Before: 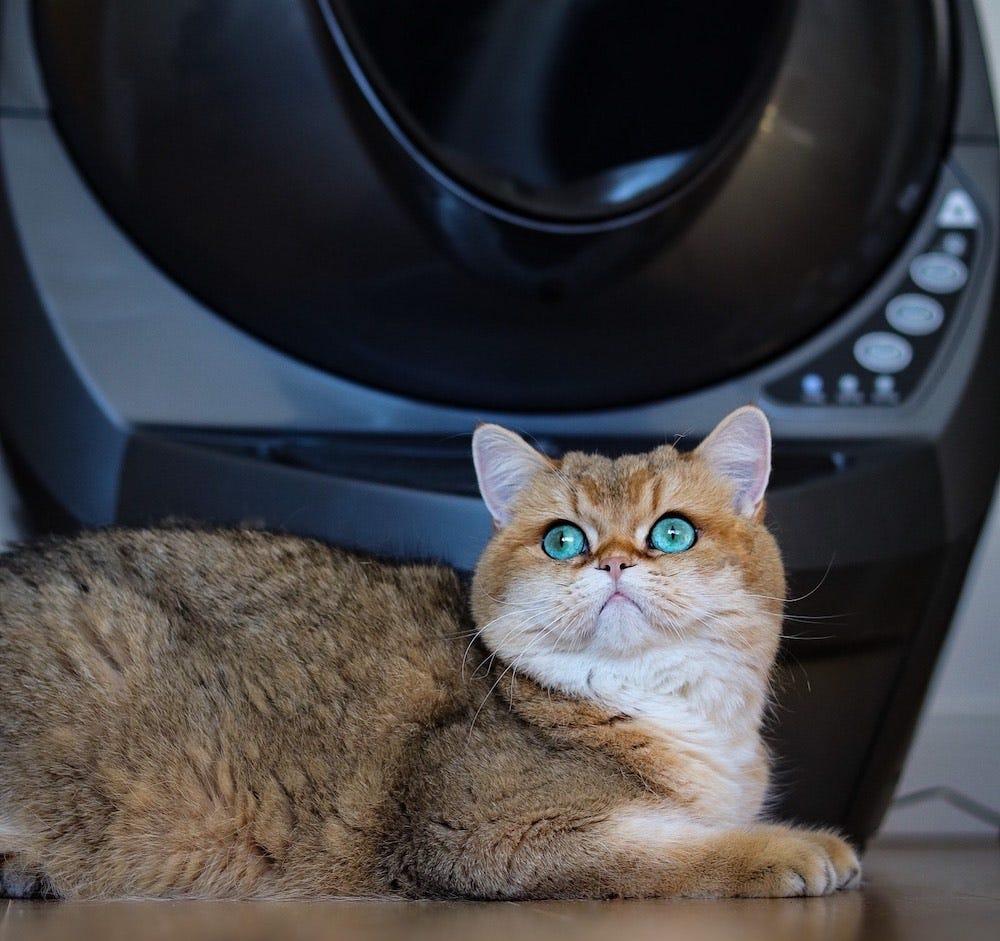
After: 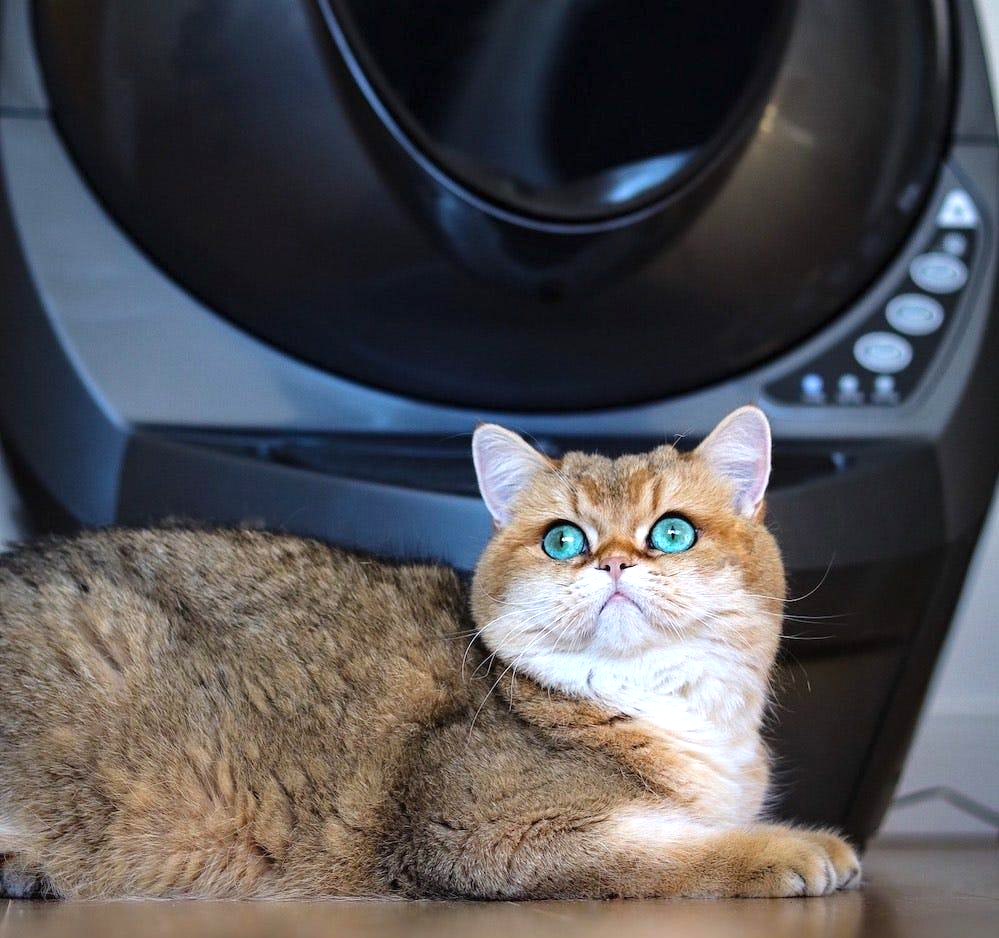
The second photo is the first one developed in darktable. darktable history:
exposure: black level correction 0, exposure 0.68 EV, compensate exposure bias true, compensate highlight preservation false
crop: top 0.05%, bottom 0.098%
